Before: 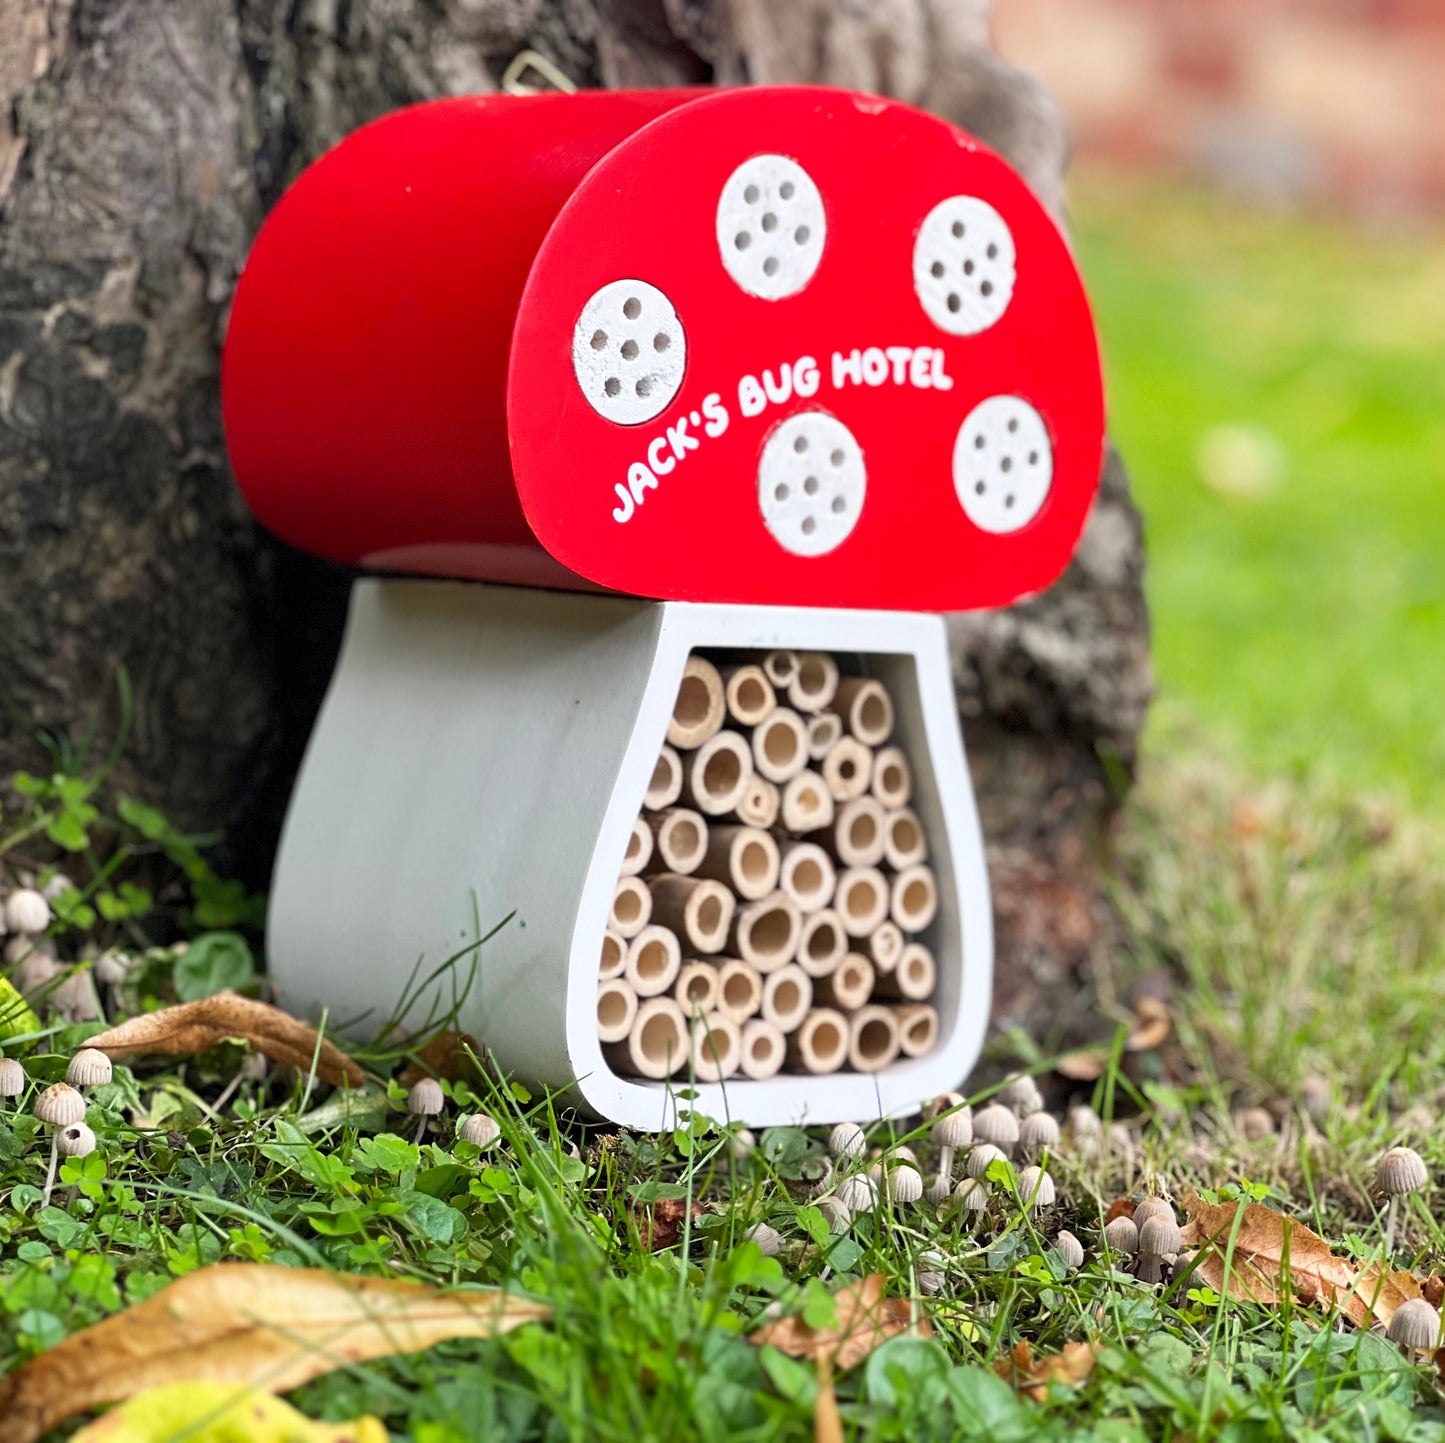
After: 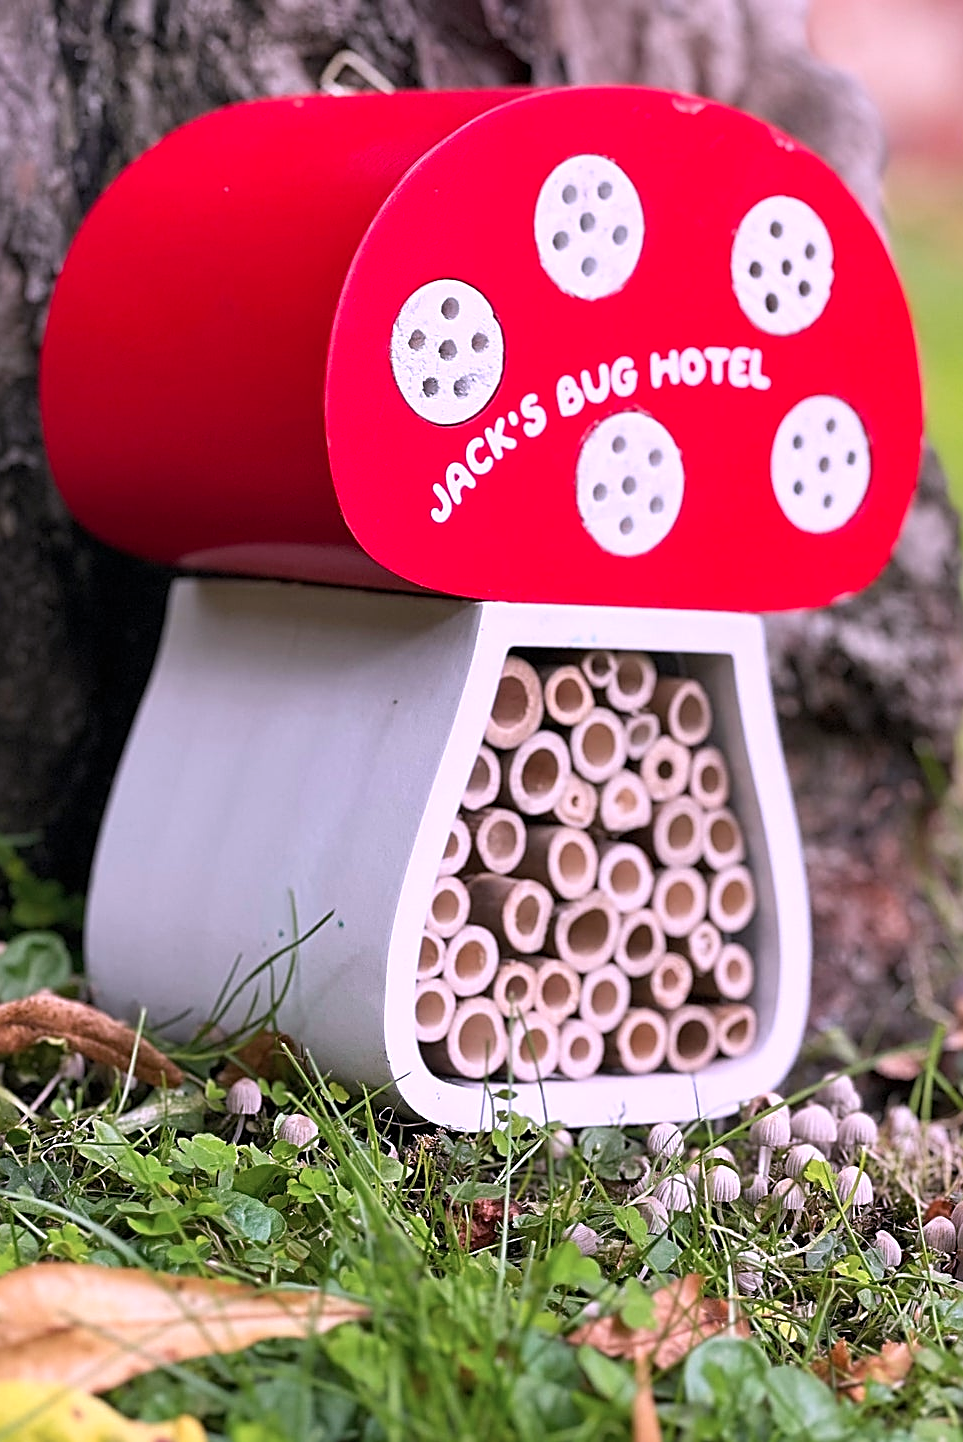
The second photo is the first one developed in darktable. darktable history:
crop and rotate: left 12.648%, right 20.685%
color correction: highlights a* 15.46, highlights b* -20.56
sharpen: amount 0.75
